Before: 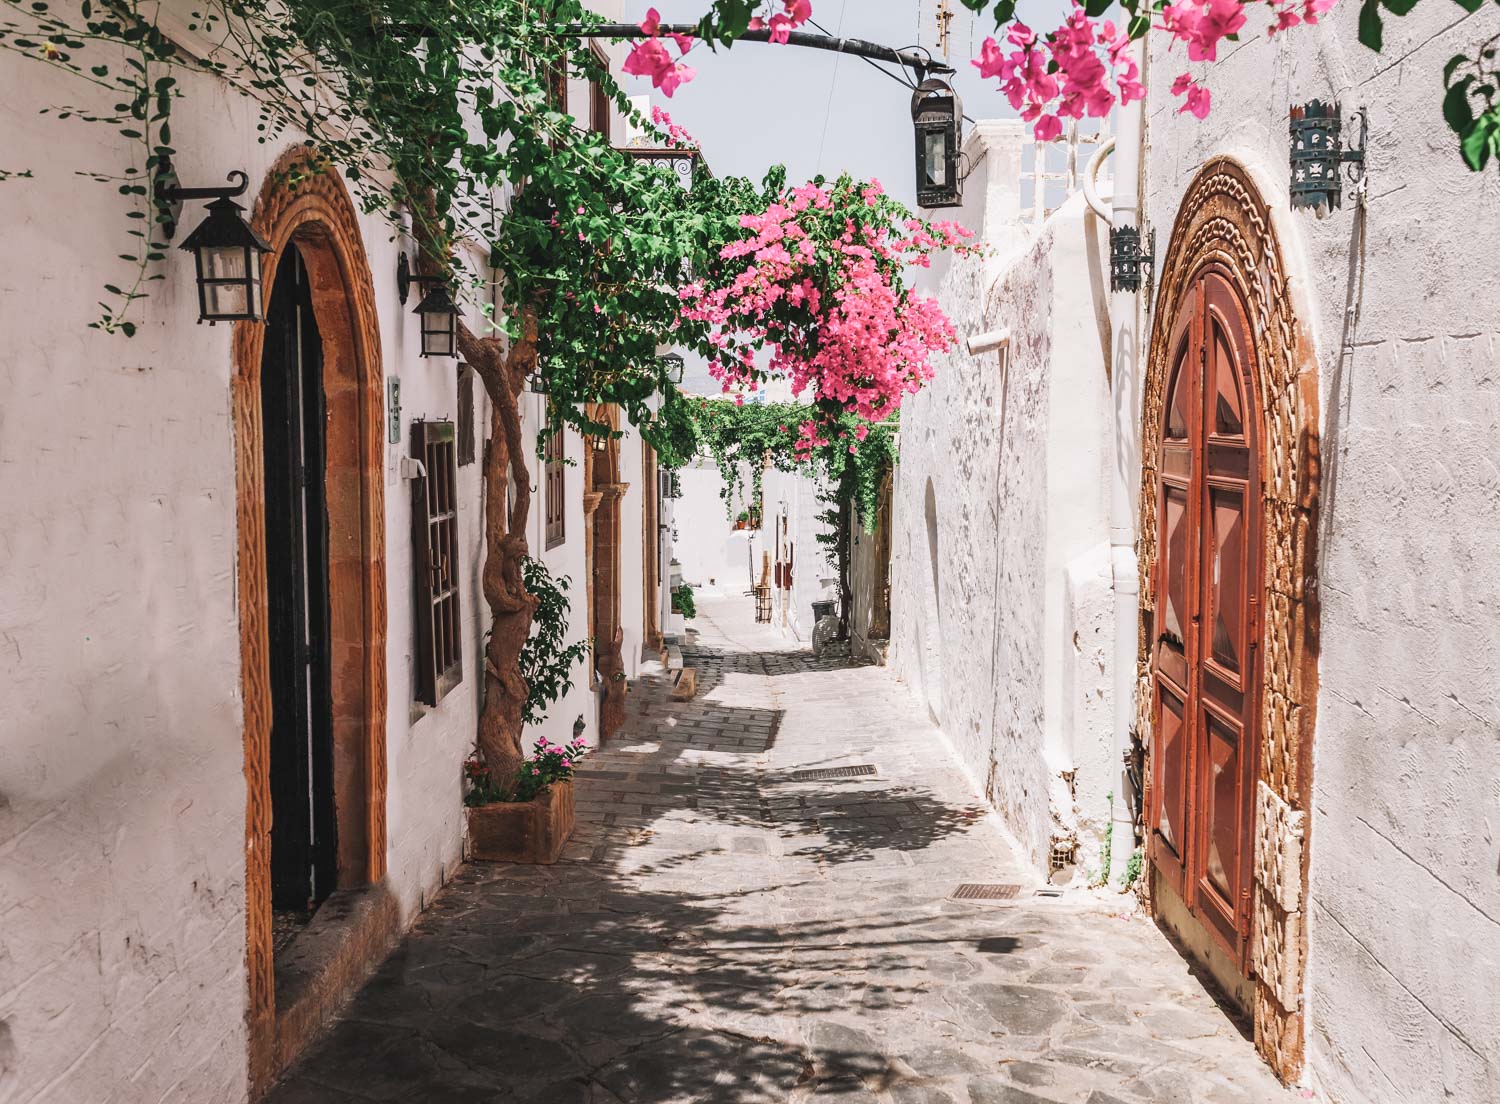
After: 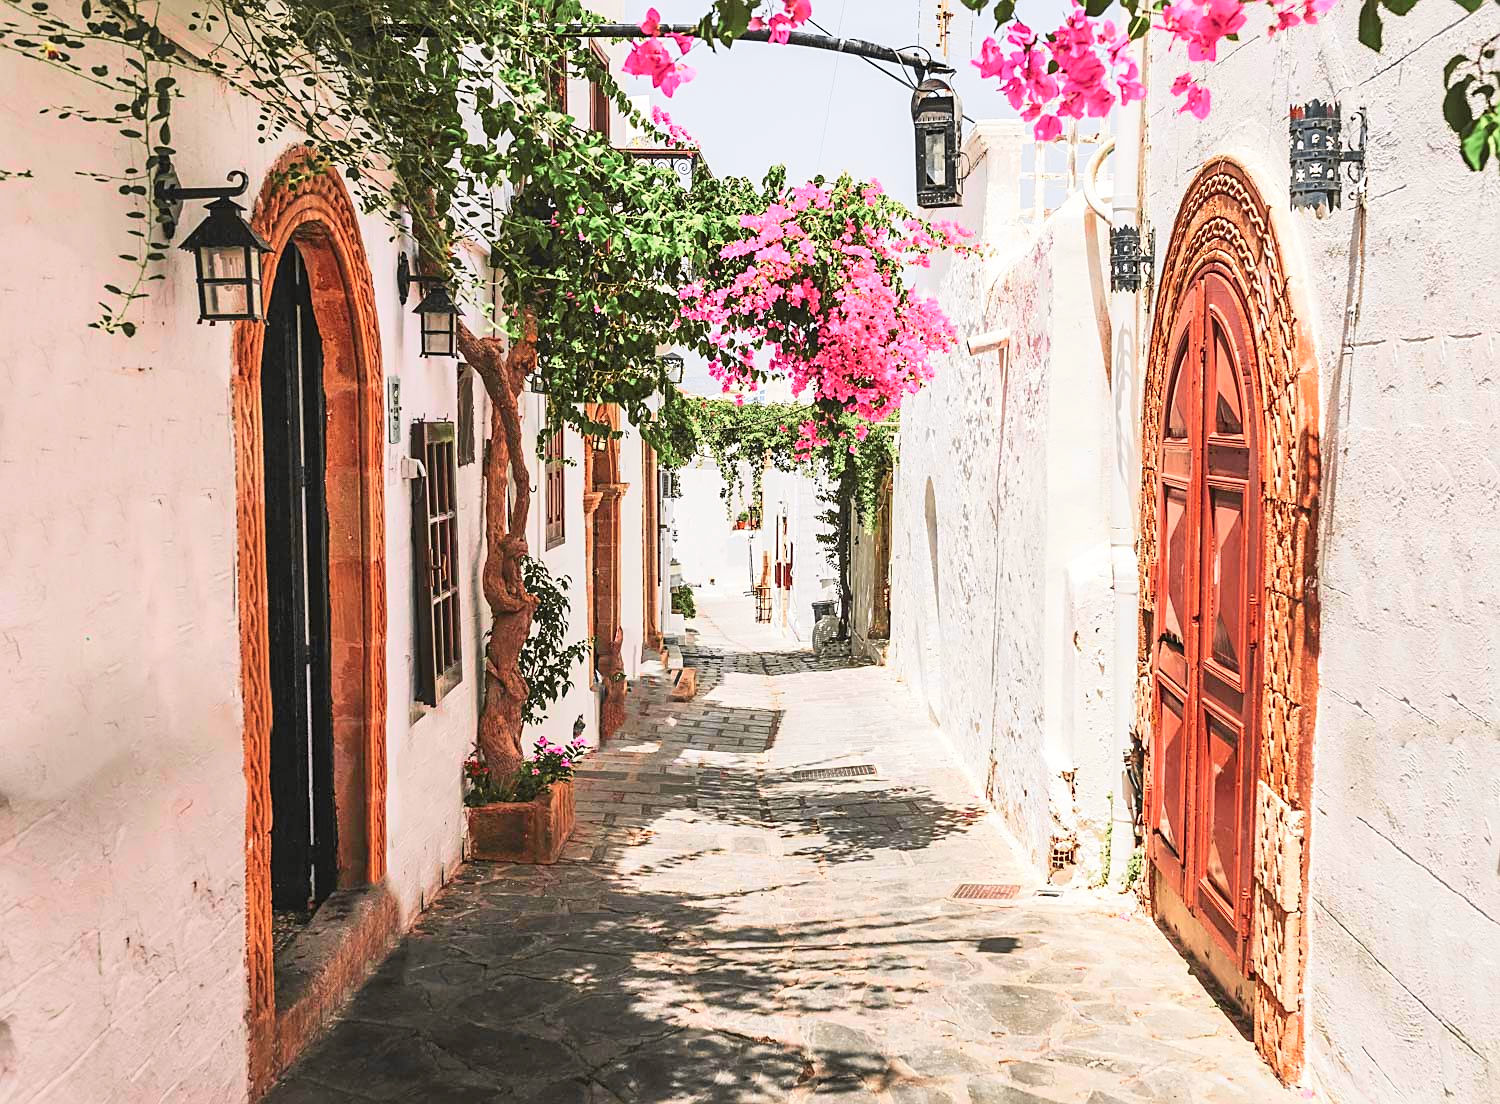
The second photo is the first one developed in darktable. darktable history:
tone curve: curves: ch0 [(0, 0.017) (0.239, 0.277) (0.508, 0.593) (0.826, 0.855) (1, 0.945)]; ch1 [(0, 0) (0.401, 0.42) (0.442, 0.47) (0.492, 0.498) (0.511, 0.504) (0.555, 0.586) (0.681, 0.739) (1, 1)]; ch2 [(0, 0) (0.411, 0.433) (0.5, 0.504) (0.545, 0.574) (1, 1)], color space Lab, independent channels, preserve colors none
exposure: black level correction 0.001, exposure 0.5 EV, compensate exposure bias true, compensate highlight preservation false
sharpen: on, module defaults
